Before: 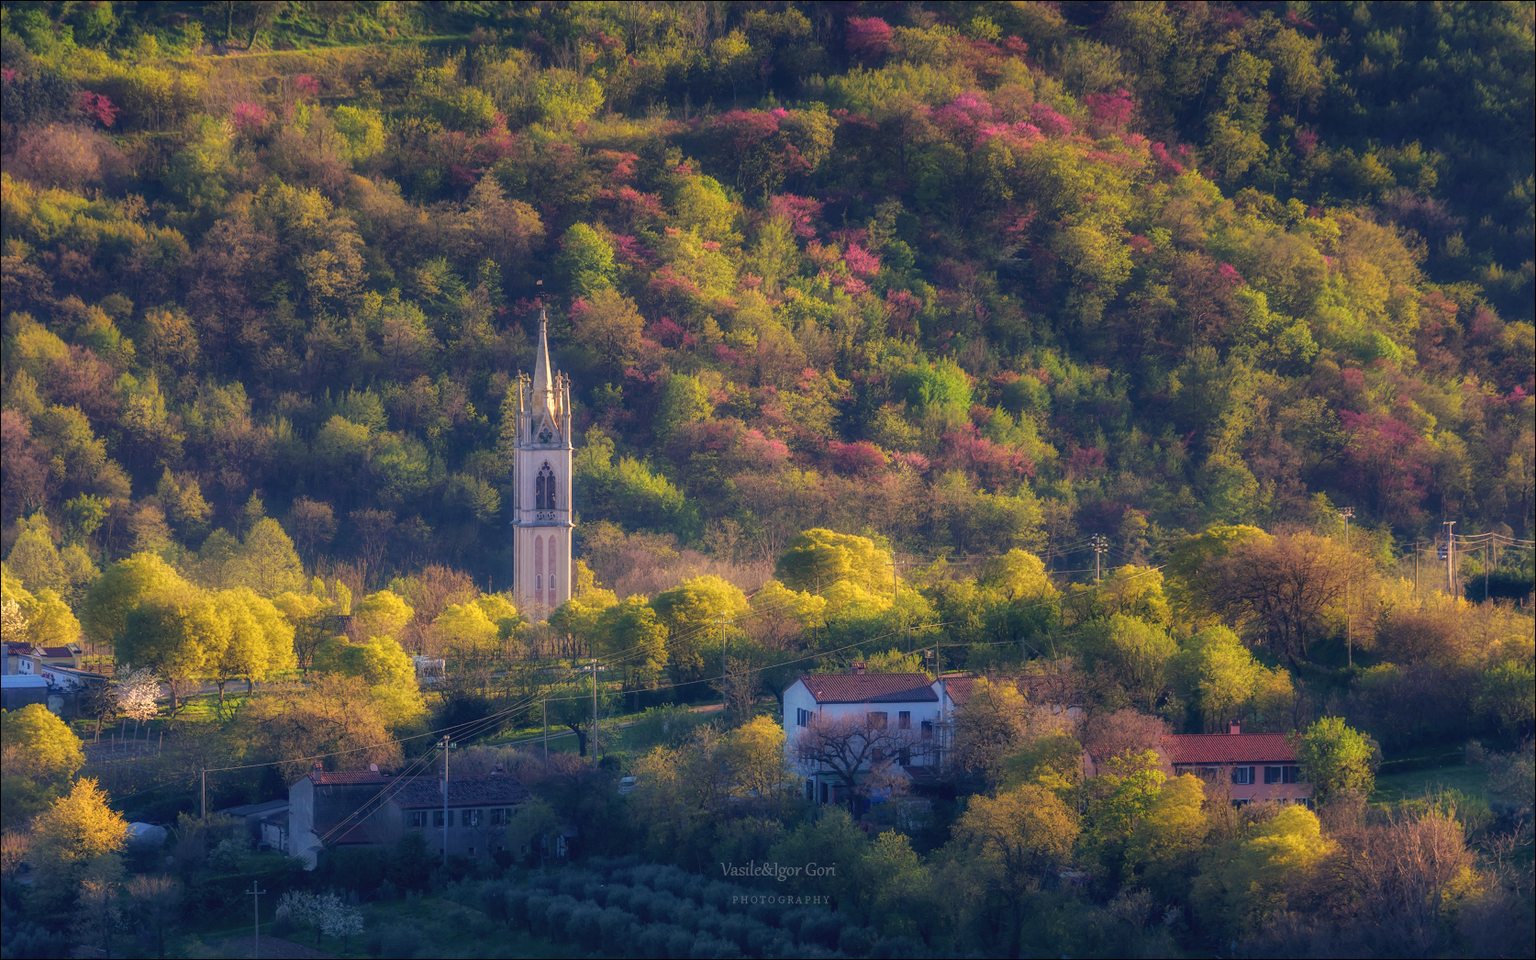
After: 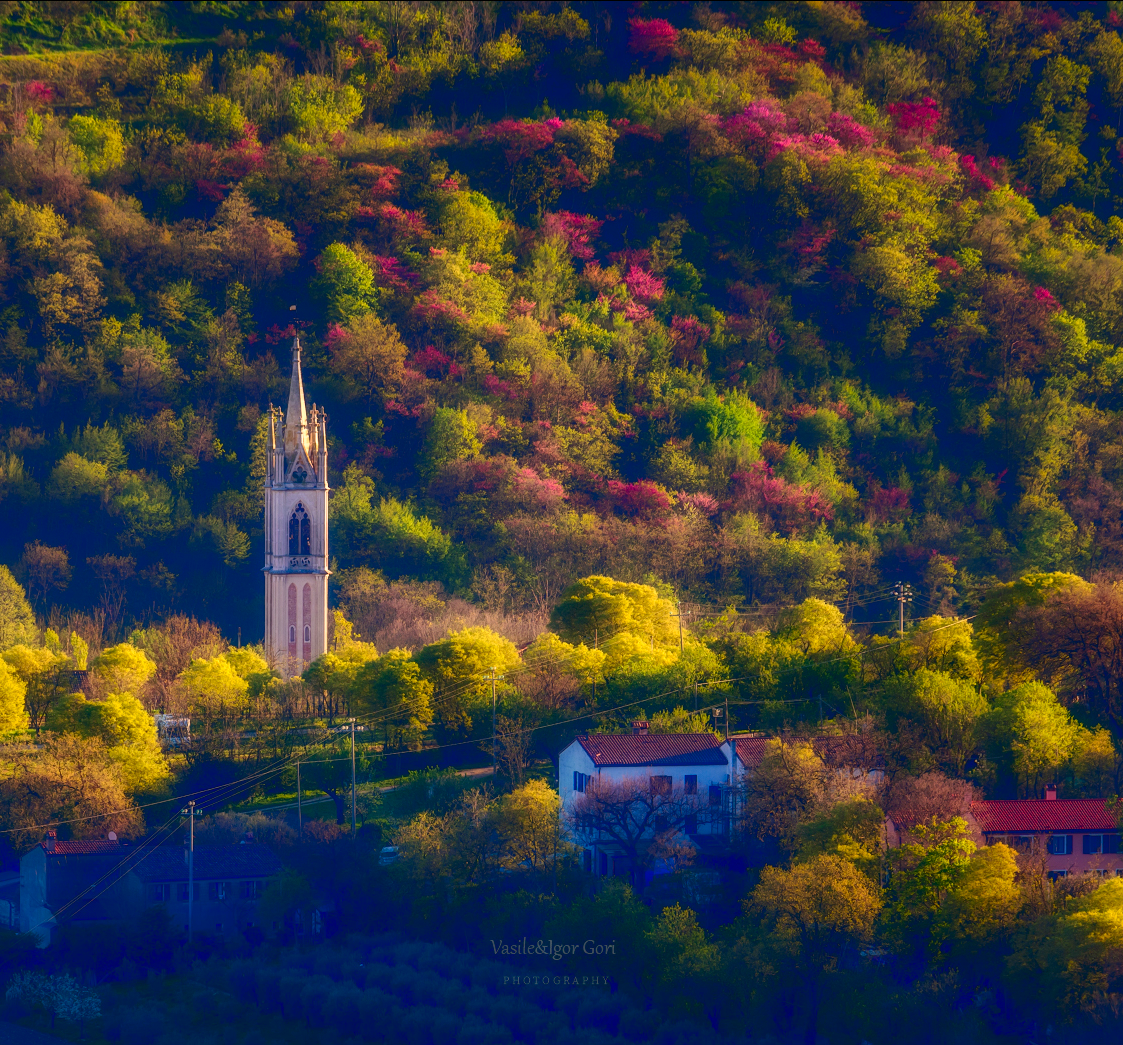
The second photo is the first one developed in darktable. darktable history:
crop and rotate: left 17.675%, right 15.212%
levels: levels [0, 0.445, 1]
tone equalizer: edges refinement/feathering 500, mask exposure compensation -1.57 EV, preserve details no
contrast brightness saturation: contrast 0.191, brightness -0.243, saturation 0.116
